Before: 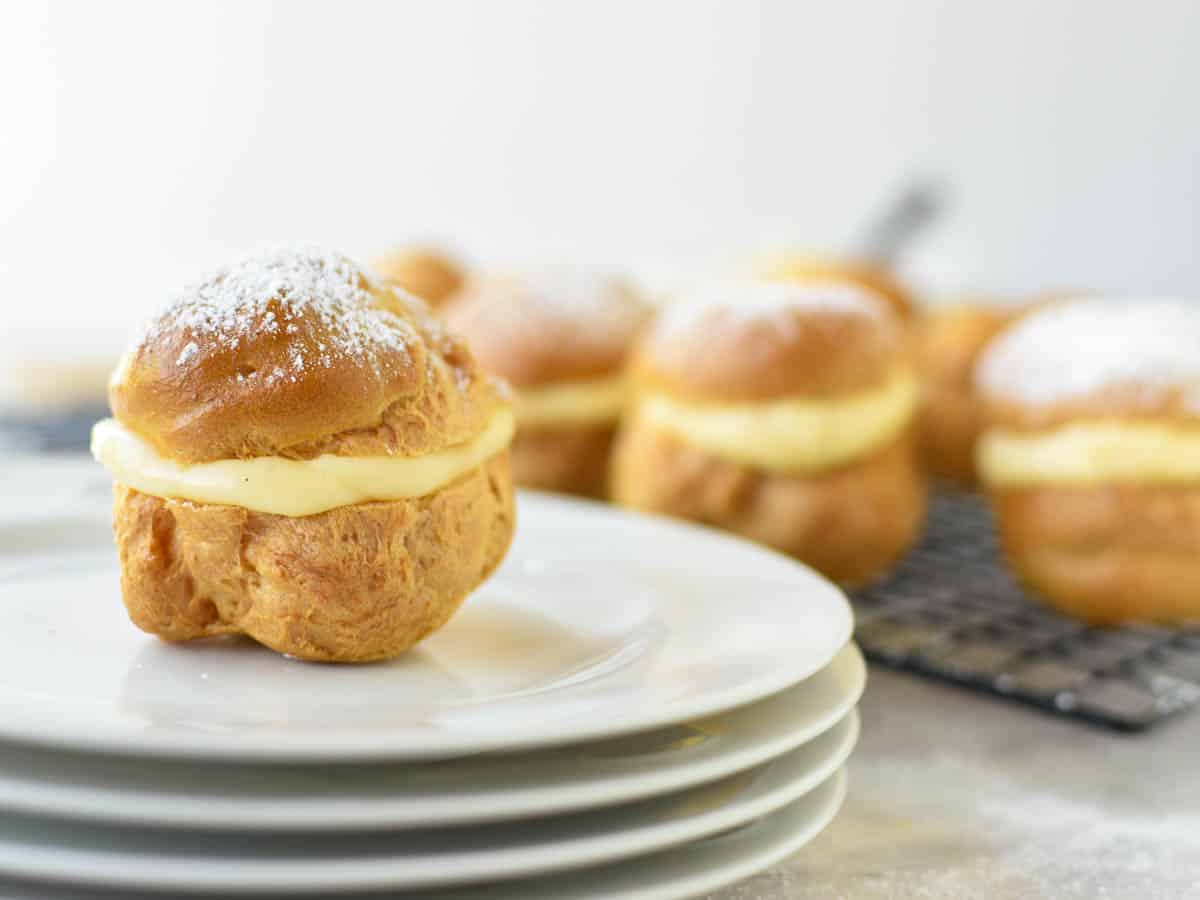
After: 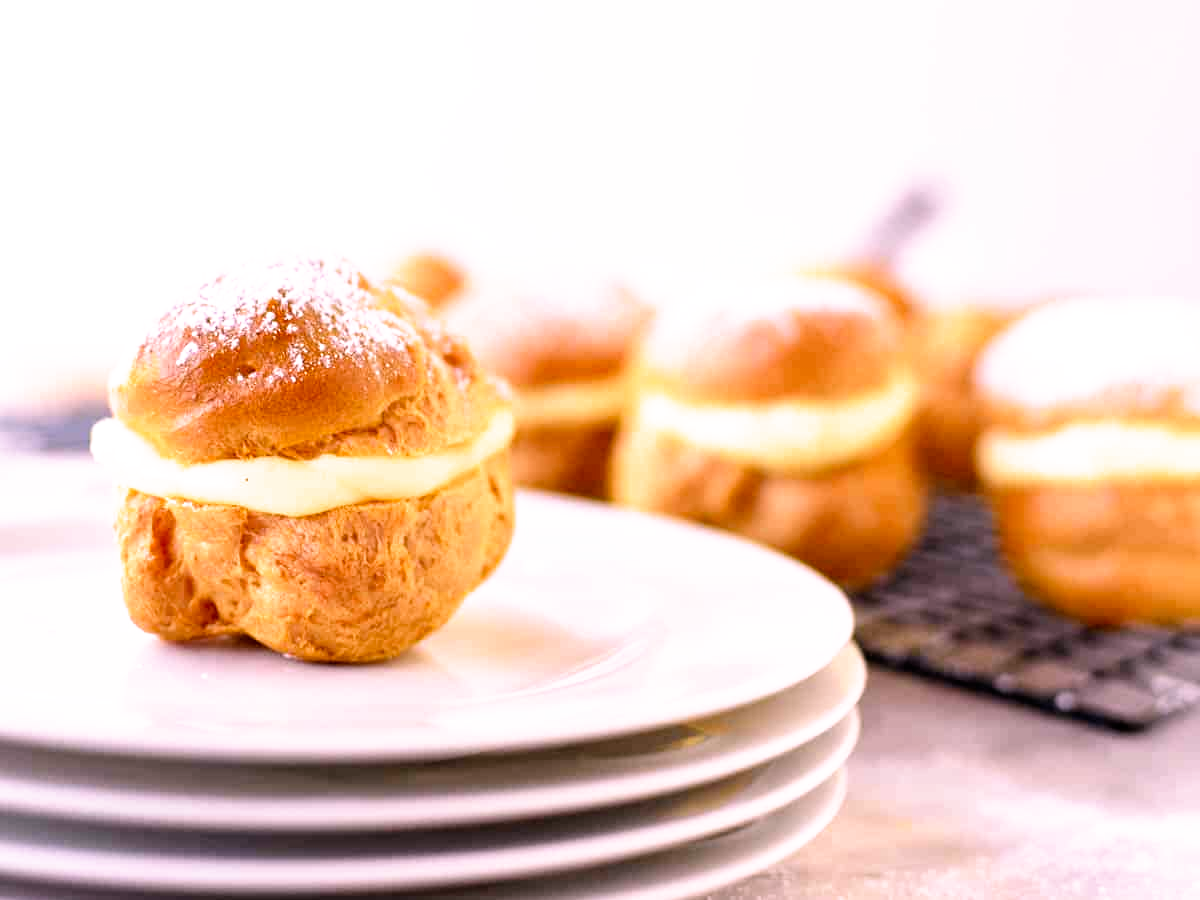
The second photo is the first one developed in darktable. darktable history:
filmic rgb: black relative exposure -5.5 EV, white relative exposure 2.5 EV, threshold 3 EV, target black luminance 0%, hardness 4.51, latitude 67.35%, contrast 1.453, shadows ↔ highlights balance -3.52%, preserve chrominance no, color science v4 (2020), contrast in shadows soft, enable highlight reconstruction true
contrast brightness saturation: saturation -0.1
white balance: red 1.188, blue 1.11
